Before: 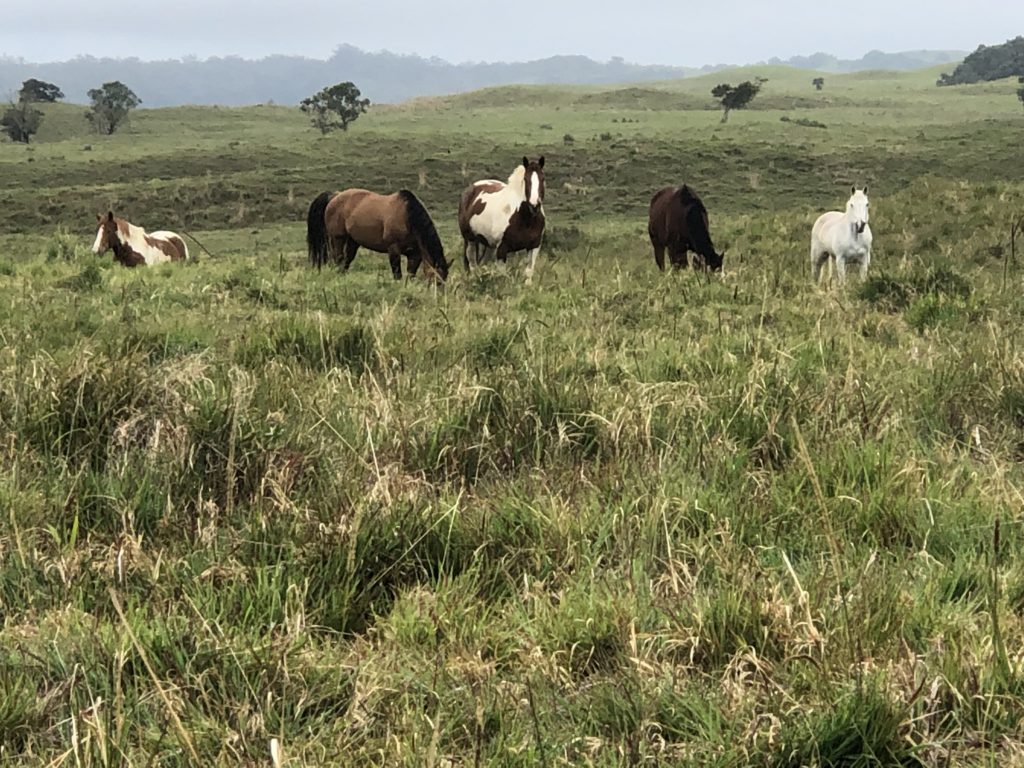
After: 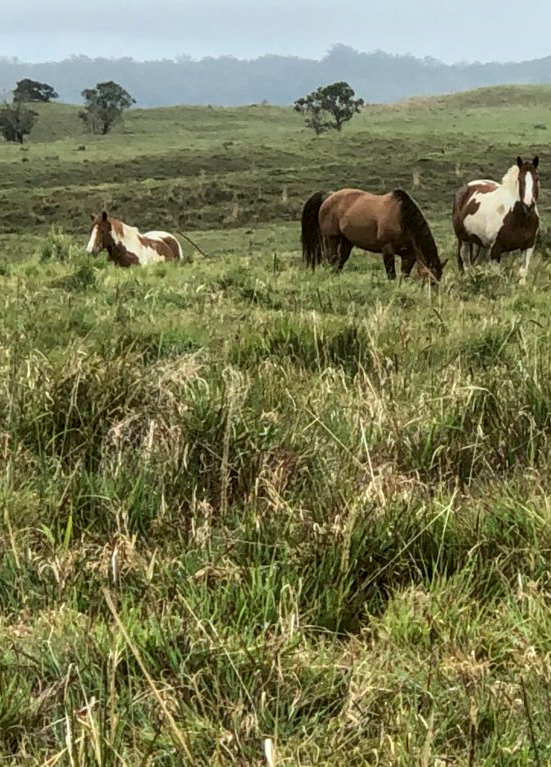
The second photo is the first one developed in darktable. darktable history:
crop: left 0.587%, right 45.588%, bottom 0.086%
local contrast: detail 130%
color balance: lift [1.004, 1.002, 1.002, 0.998], gamma [1, 1.007, 1.002, 0.993], gain [1, 0.977, 1.013, 1.023], contrast -3.64%
